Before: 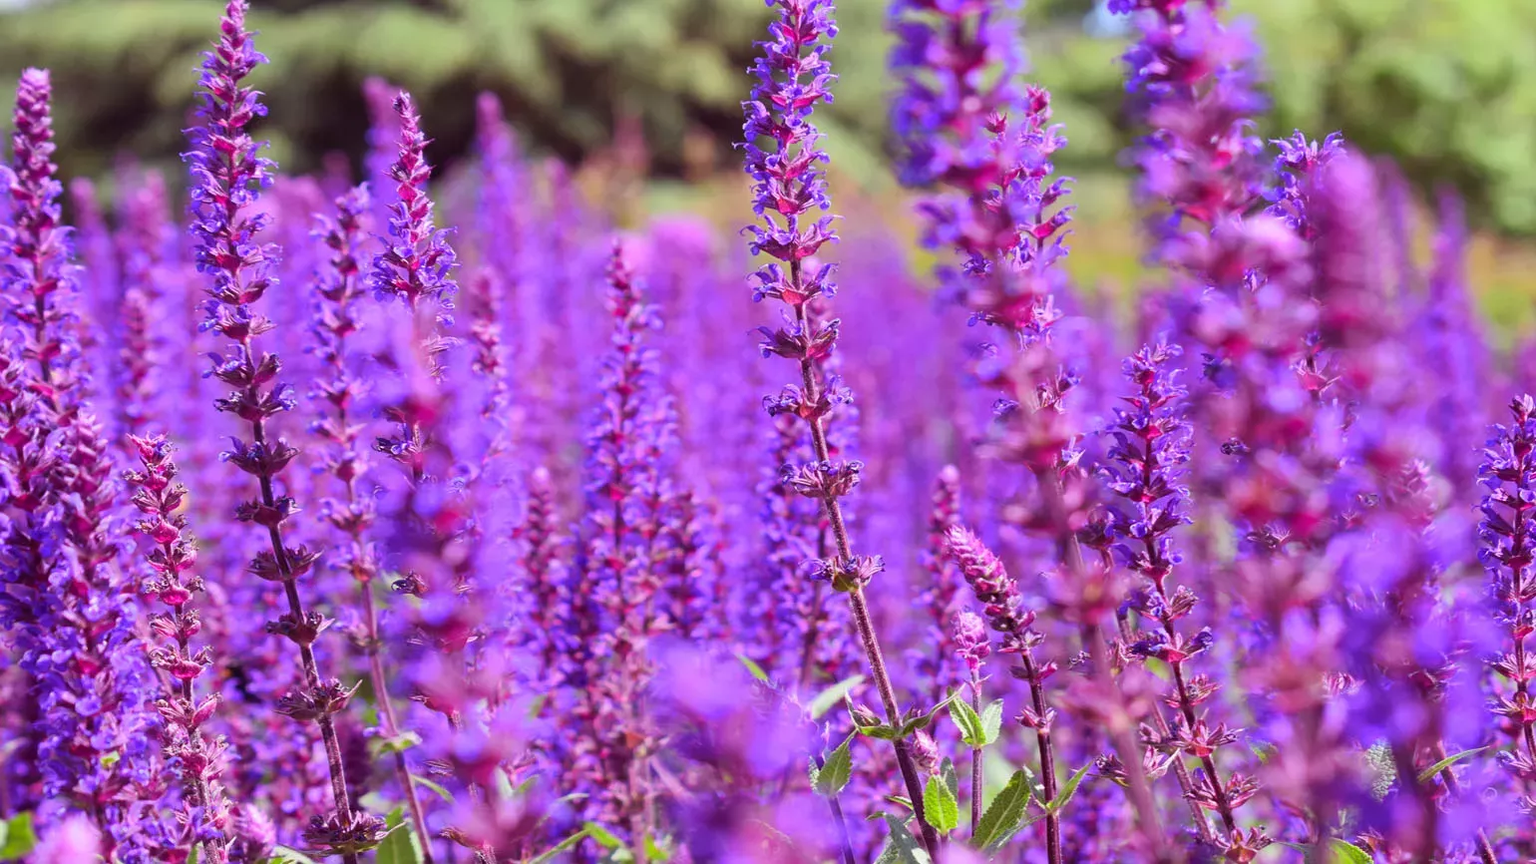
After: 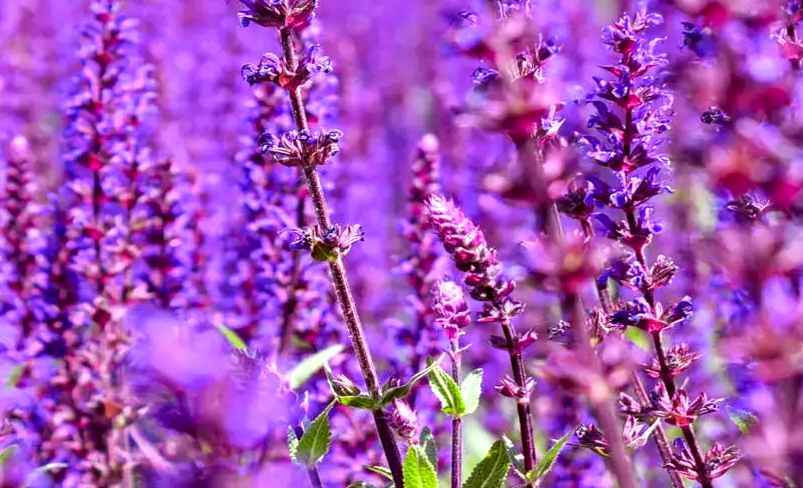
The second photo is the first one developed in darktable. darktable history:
local contrast: detail 114%
crop: left 34.009%, top 38.419%, right 13.81%, bottom 5.15%
contrast equalizer: octaves 7, y [[0.6 ×6], [0.55 ×6], [0 ×6], [0 ×6], [0 ×6]]
